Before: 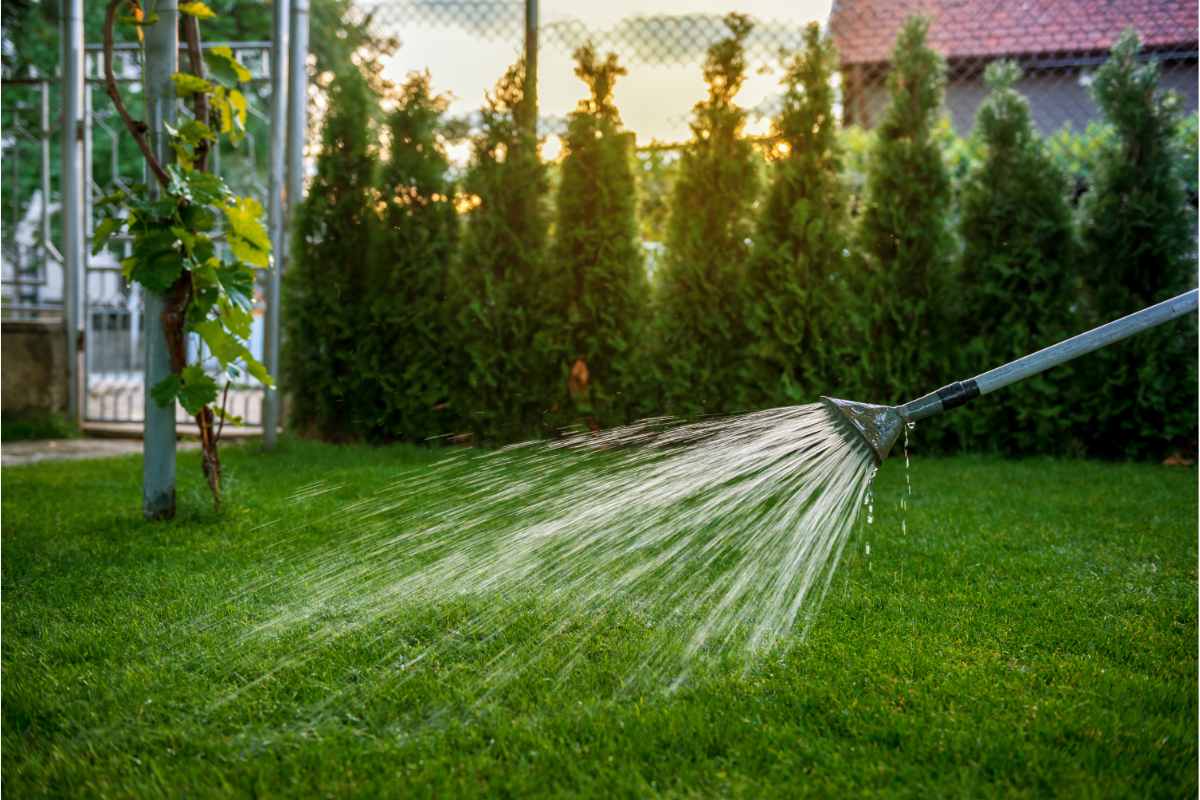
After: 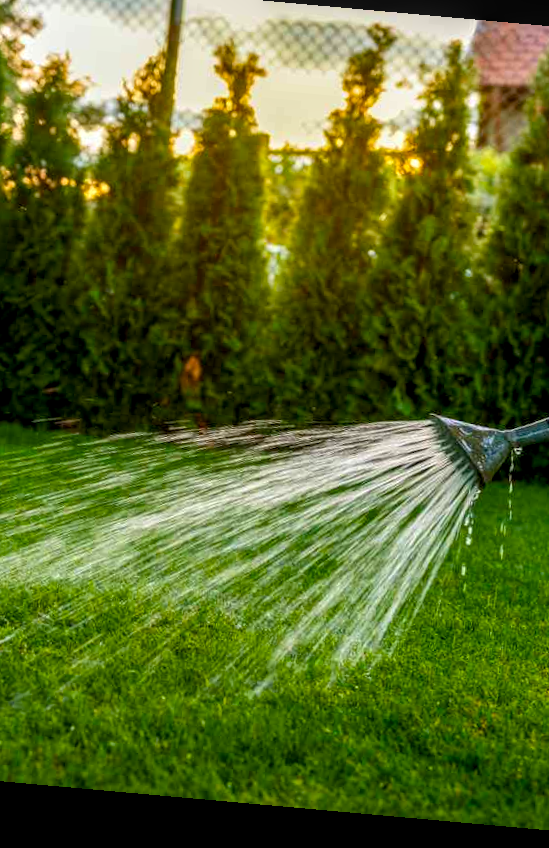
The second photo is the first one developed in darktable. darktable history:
crop: left 33.452%, top 6.025%, right 23.155%
rotate and perspective: rotation 5.12°, automatic cropping off
exposure: black level correction 0.004, exposure 0.014 EV, compensate highlight preservation false
local contrast: on, module defaults
color balance rgb: perceptual saturation grading › global saturation 20%, global vibrance 20%
